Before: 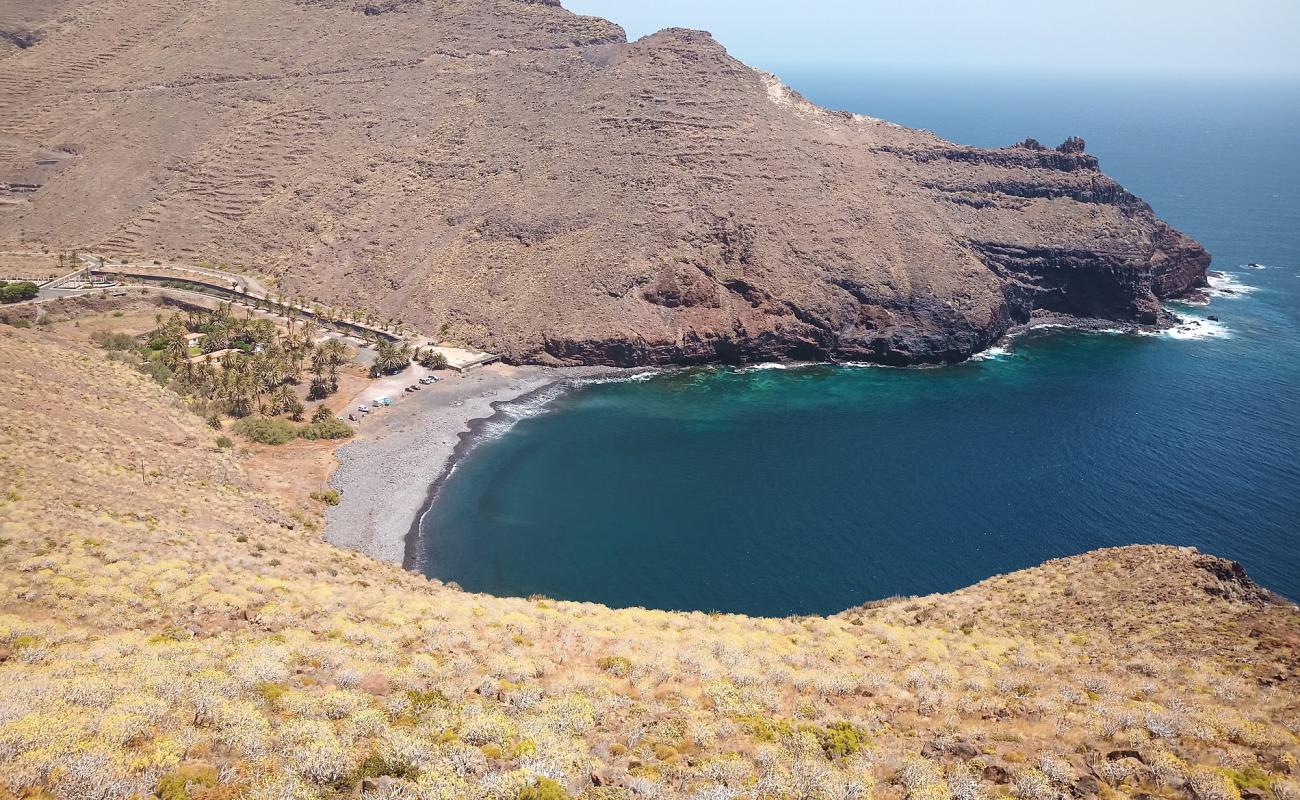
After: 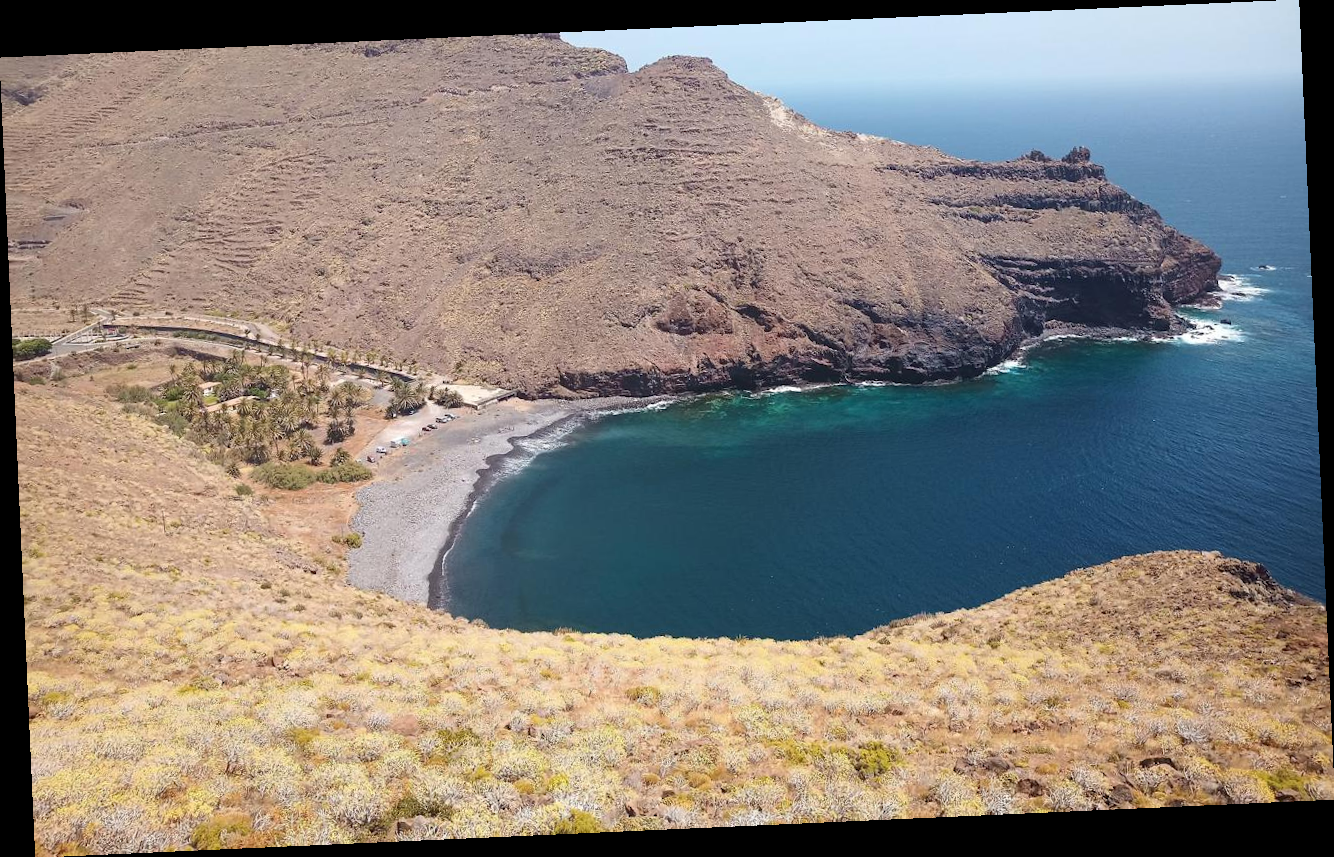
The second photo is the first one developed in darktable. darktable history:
rotate and perspective: rotation -2.56°, automatic cropping off
exposure: compensate highlight preservation false
